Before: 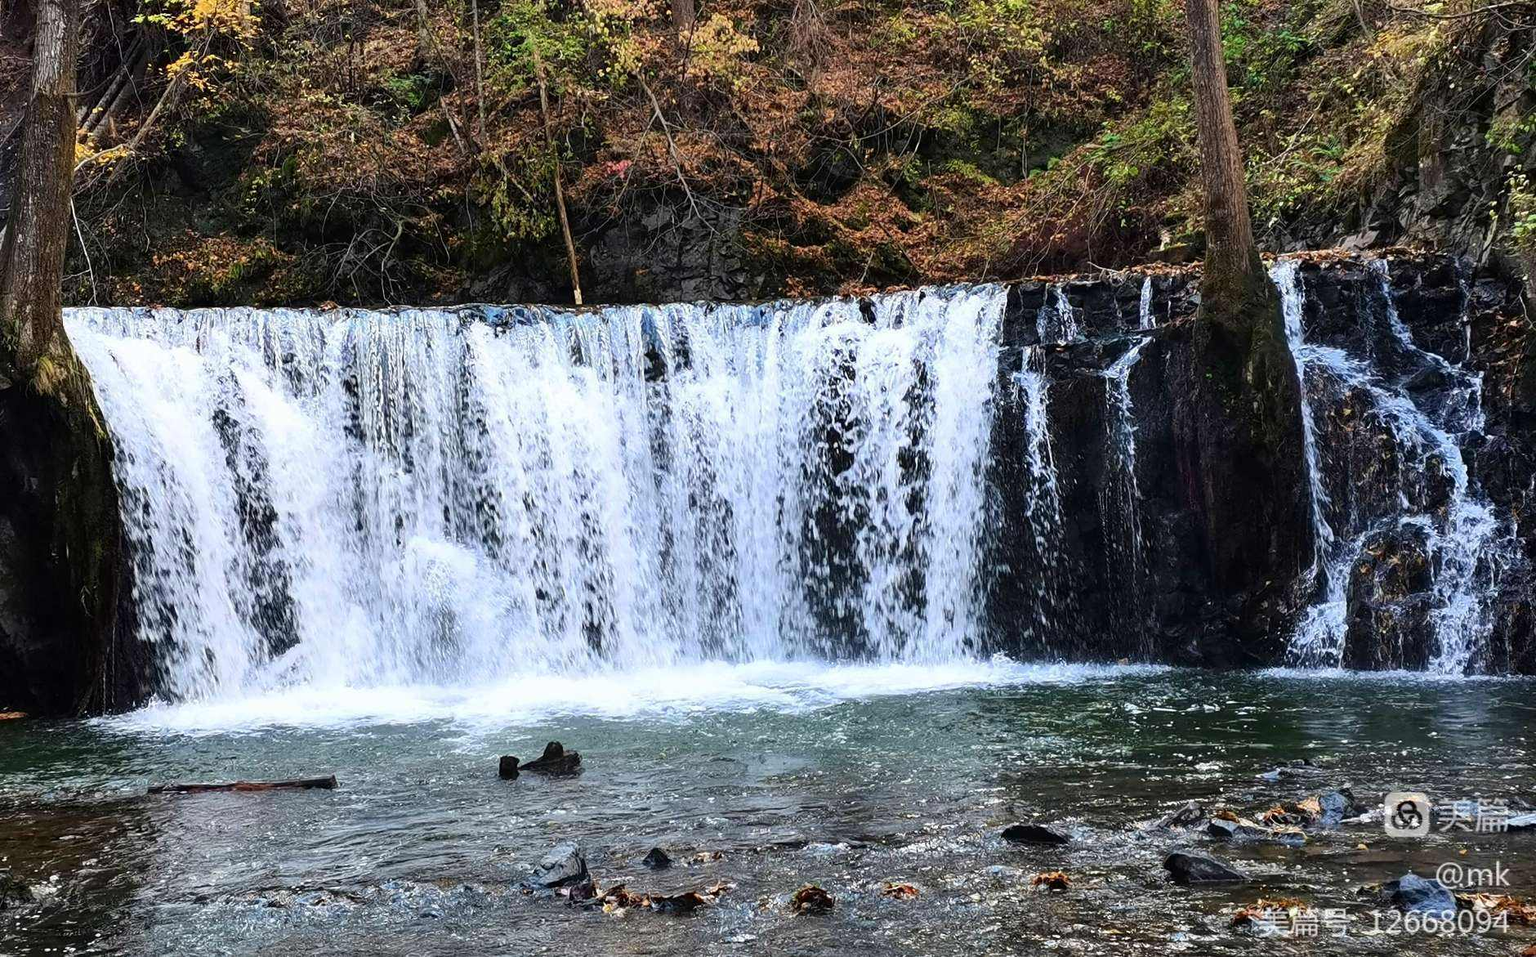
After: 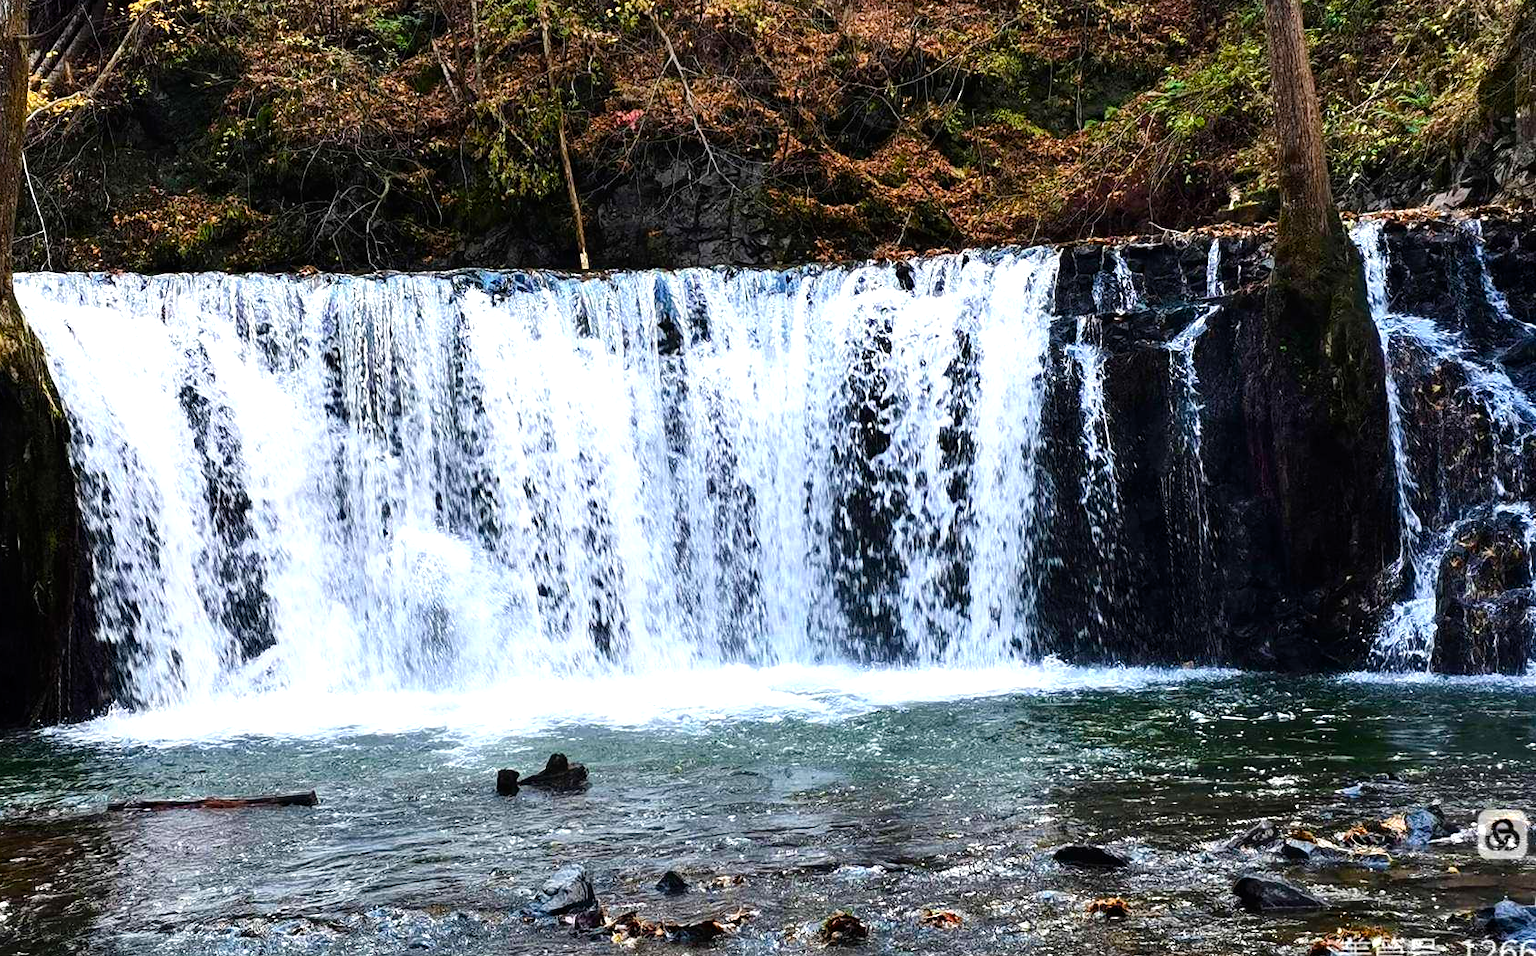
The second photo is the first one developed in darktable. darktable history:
color balance rgb: shadows lift › luminance -20%, power › hue 72.24°, highlights gain › luminance 15%, global offset › hue 171.6°, perceptual saturation grading › global saturation 14.09%, perceptual saturation grading › highlights -25%, perceptual saturation grading › shadows 25%, global vibrance 25%, contrast 10%
crop: left 3.305%, top 6.436%, right 6.389%, bottom 3.258%
